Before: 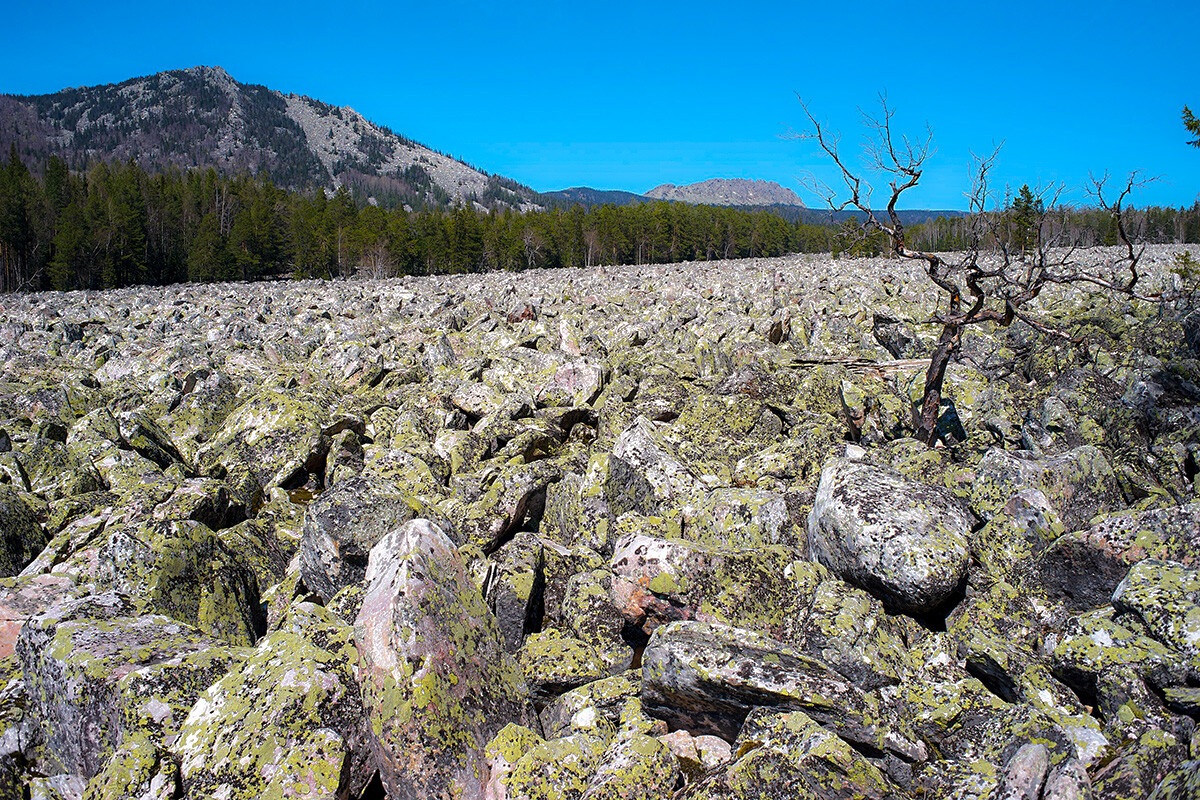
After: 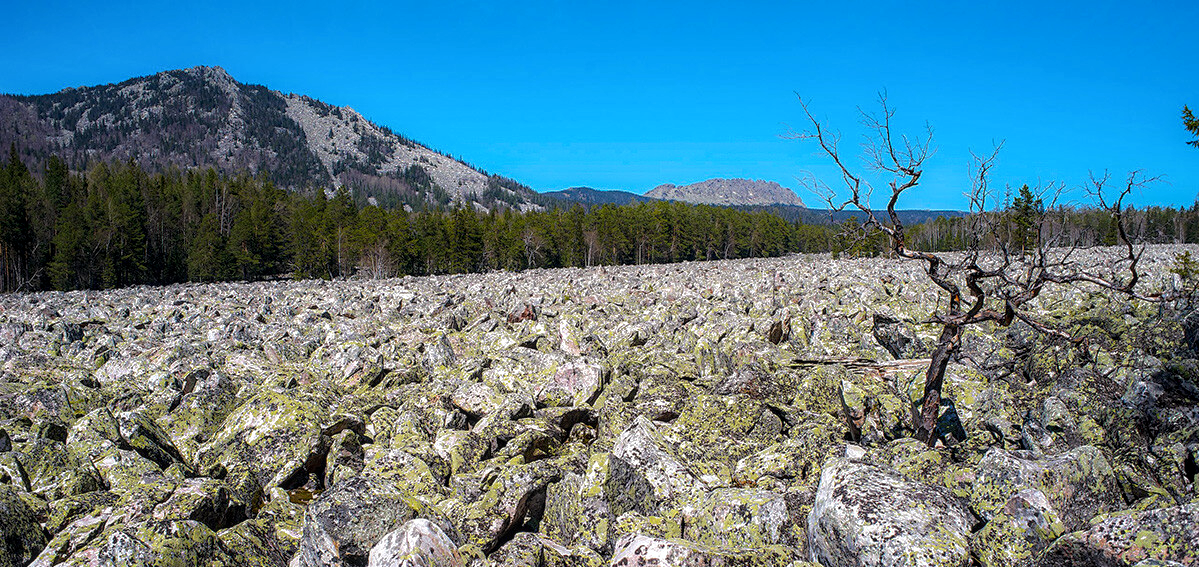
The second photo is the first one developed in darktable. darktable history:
crop: right 0.001%, bottom 28.726%
local contrast: on, module defaults
